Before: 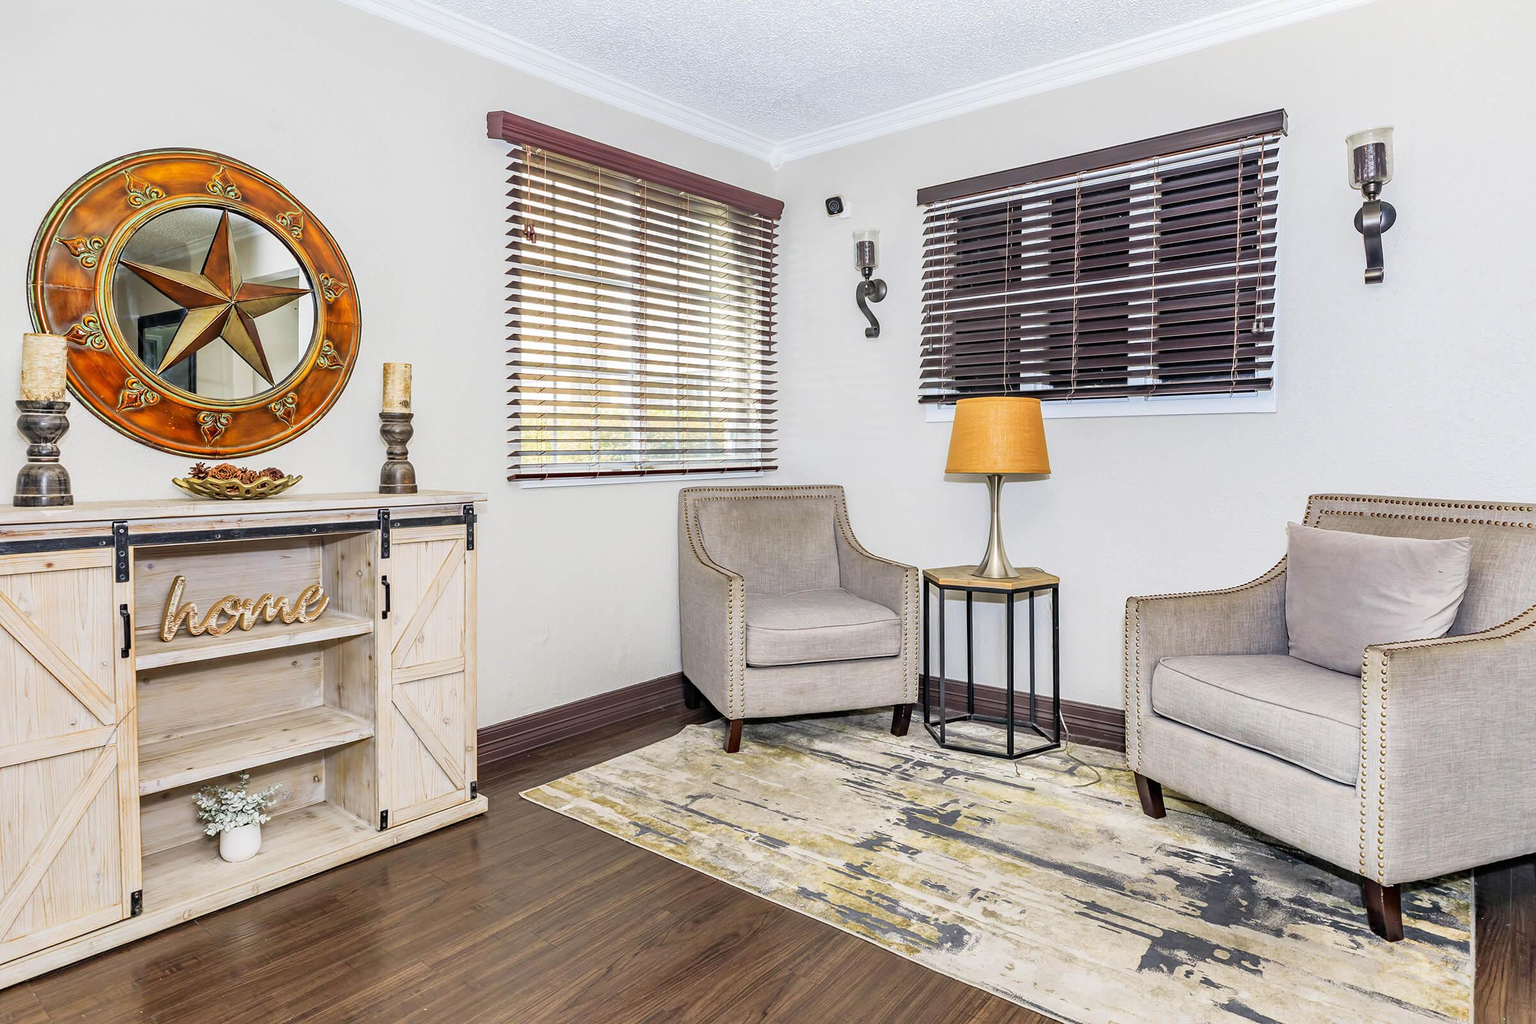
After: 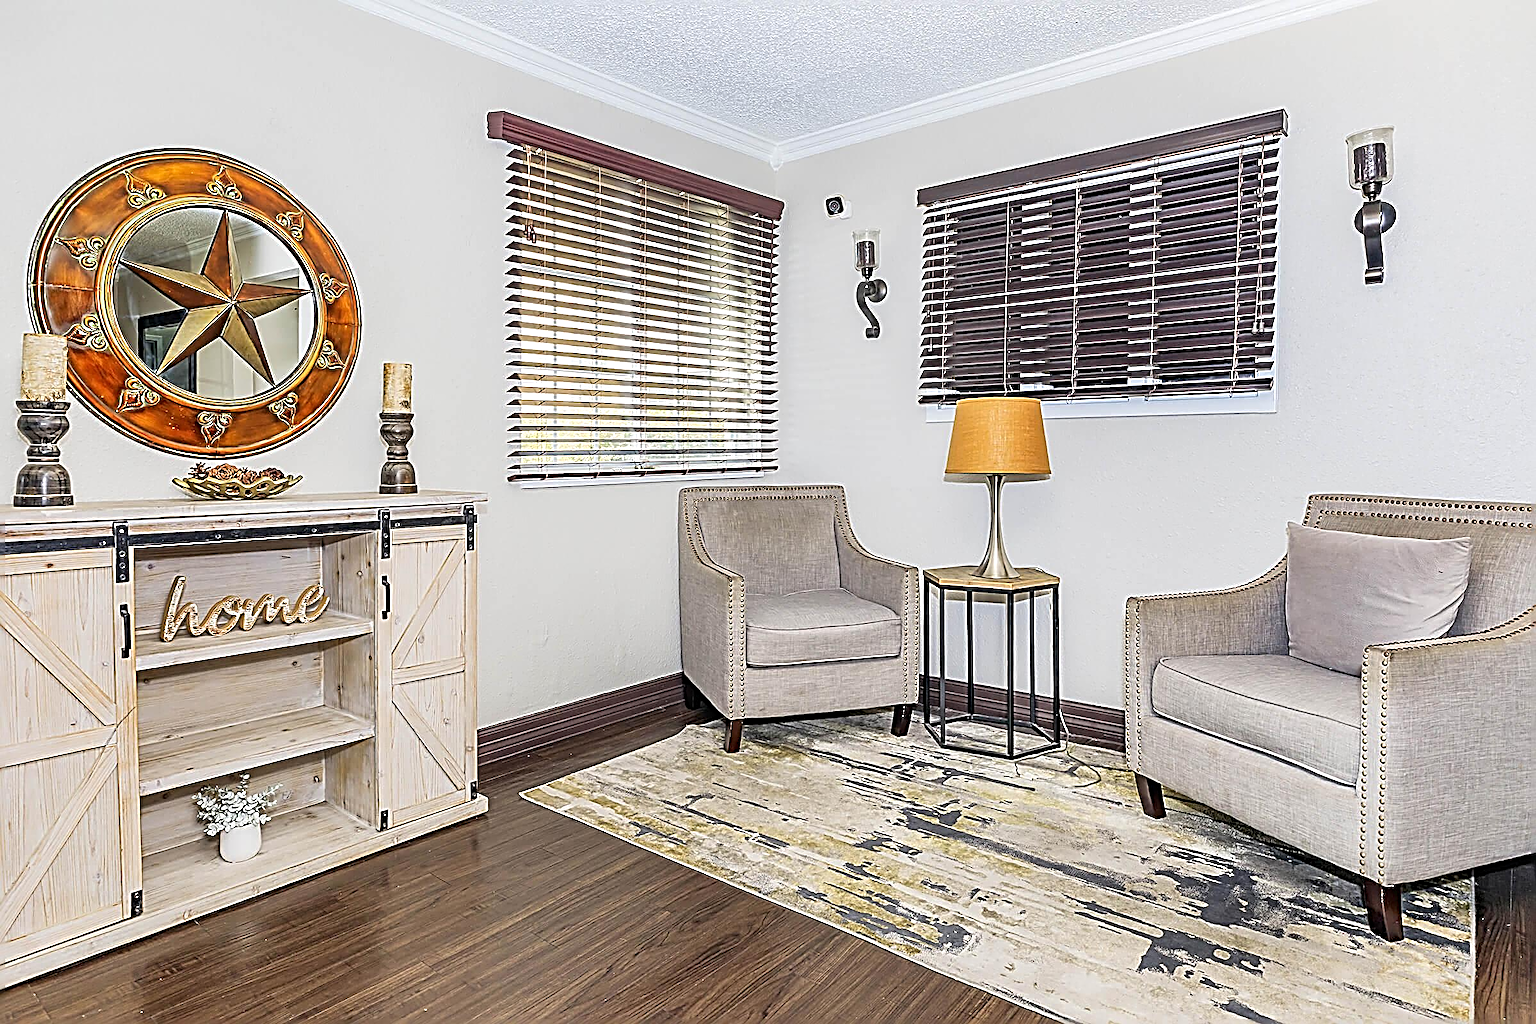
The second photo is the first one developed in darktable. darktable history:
sharpen: radius 3.18, amount 1.745
